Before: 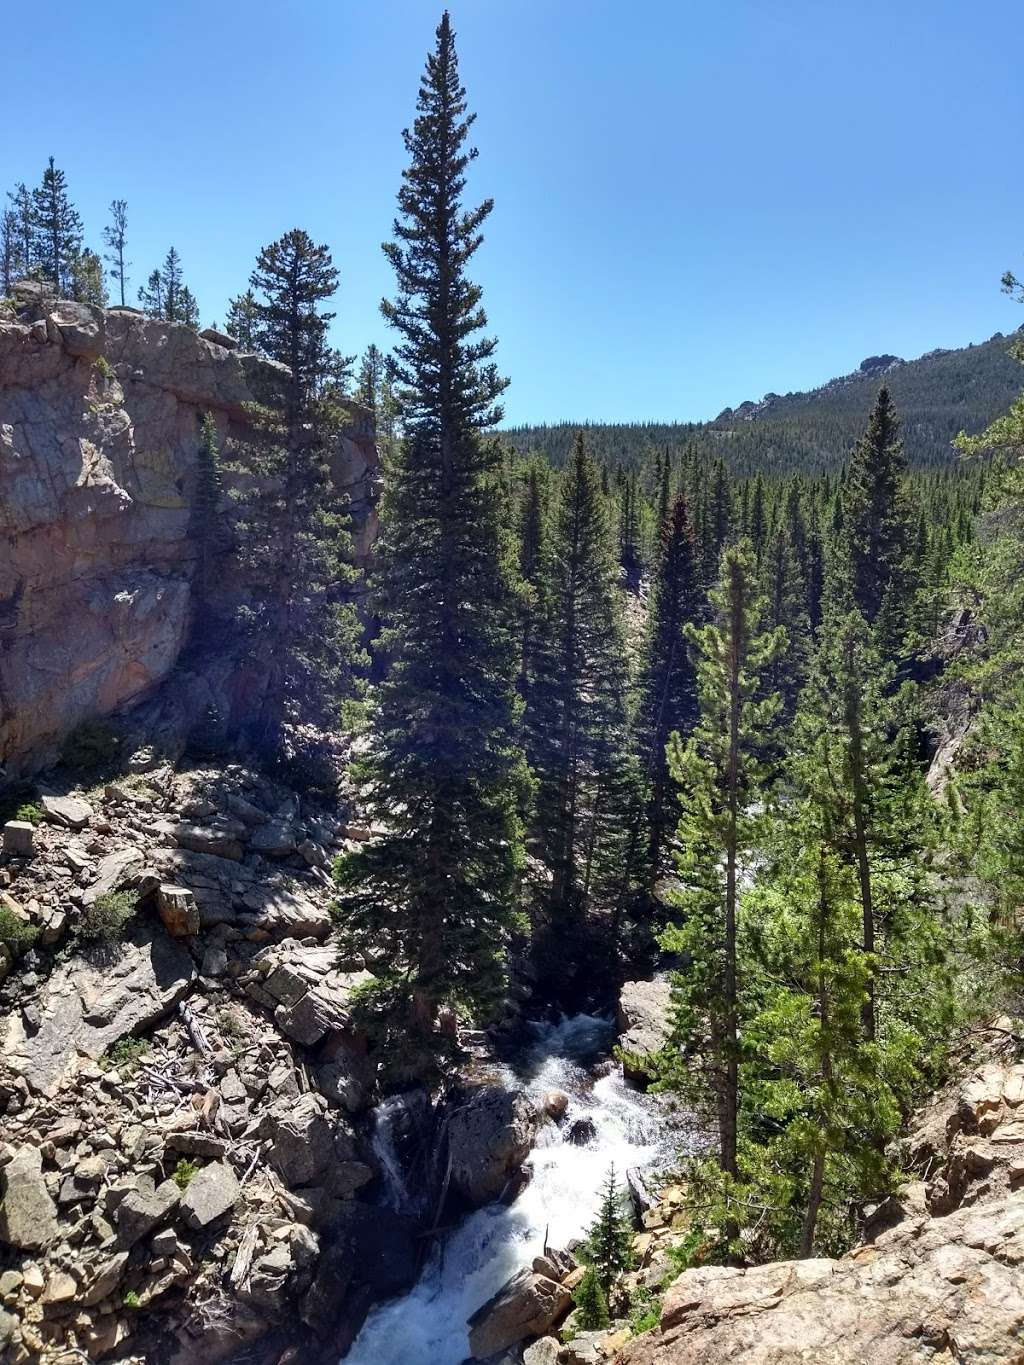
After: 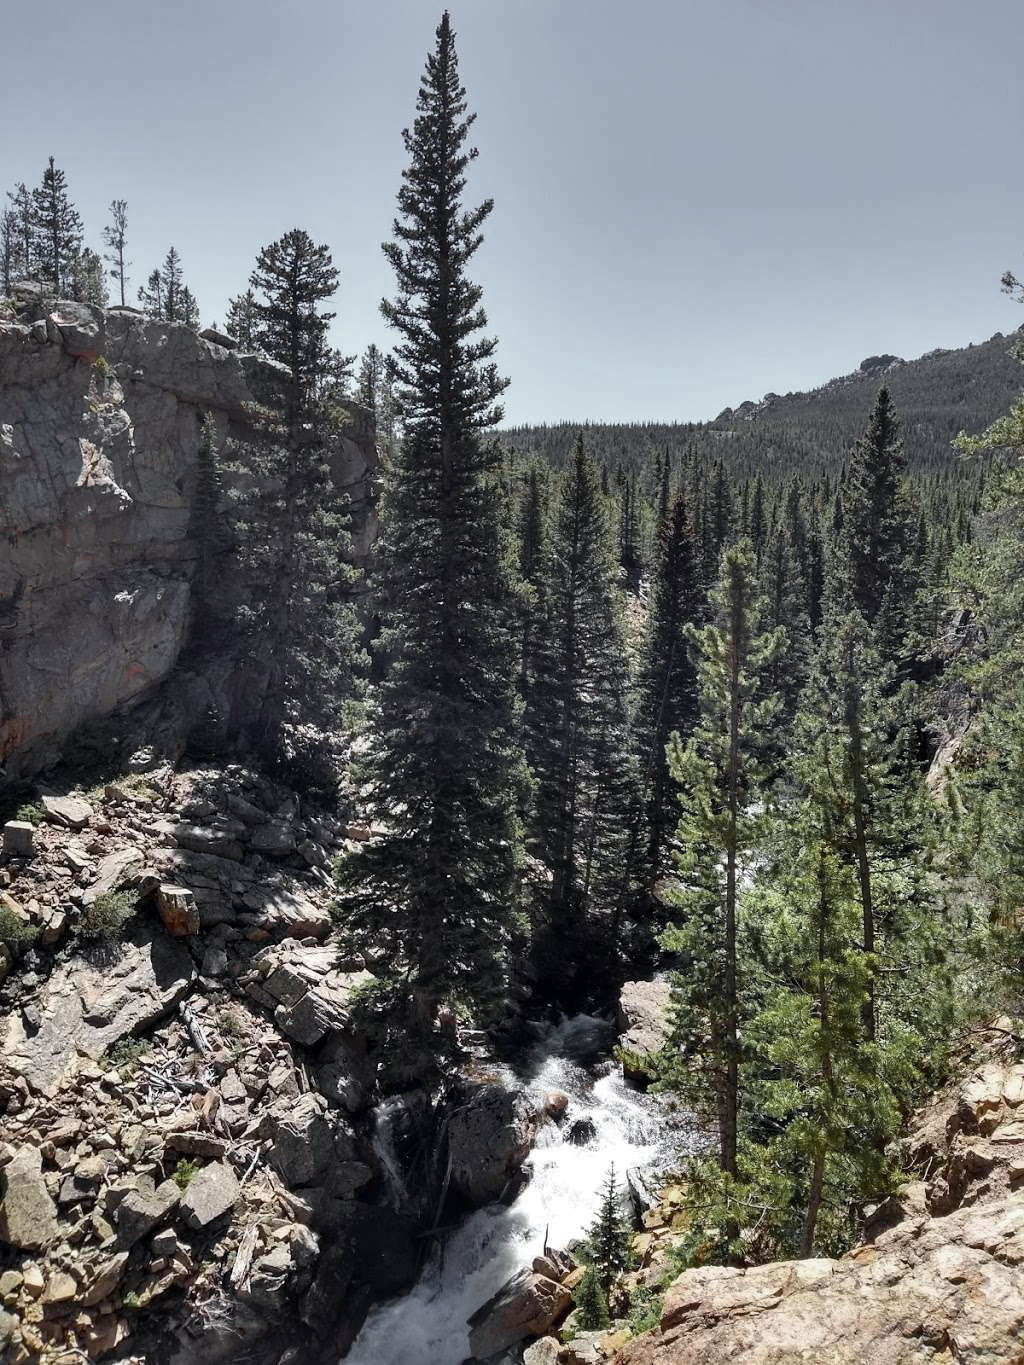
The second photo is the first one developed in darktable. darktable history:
color zones: curves: ch0 [(0.004, 0.388) (0.125, 0.392) (0.25, 0.404) (0.375, 0.5) (0.5, 0.5) (0.625, 0.5) (0.75, 0.5) (0.875, 0.5)]; ch1 [(0, 0.5) (0.125, 0.5) (0.25, 0.5) (0.375, 0.124) (0.524, 0.124) (0.645, 0.128) (0.789, 0.132) (0.914, 0.096) (0.998, 0.068)]
